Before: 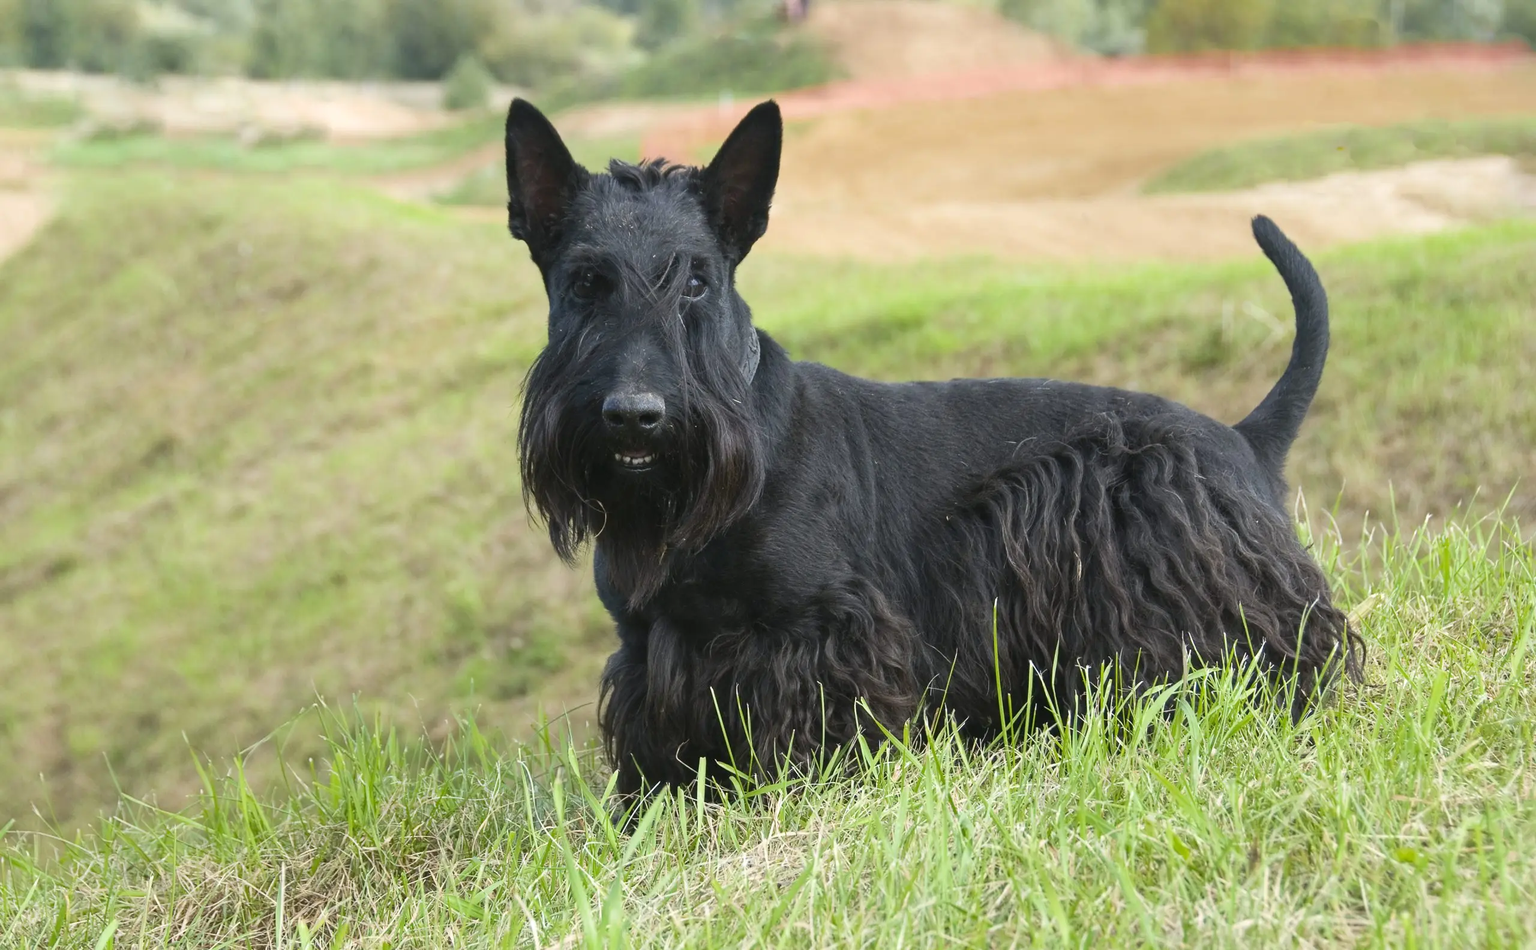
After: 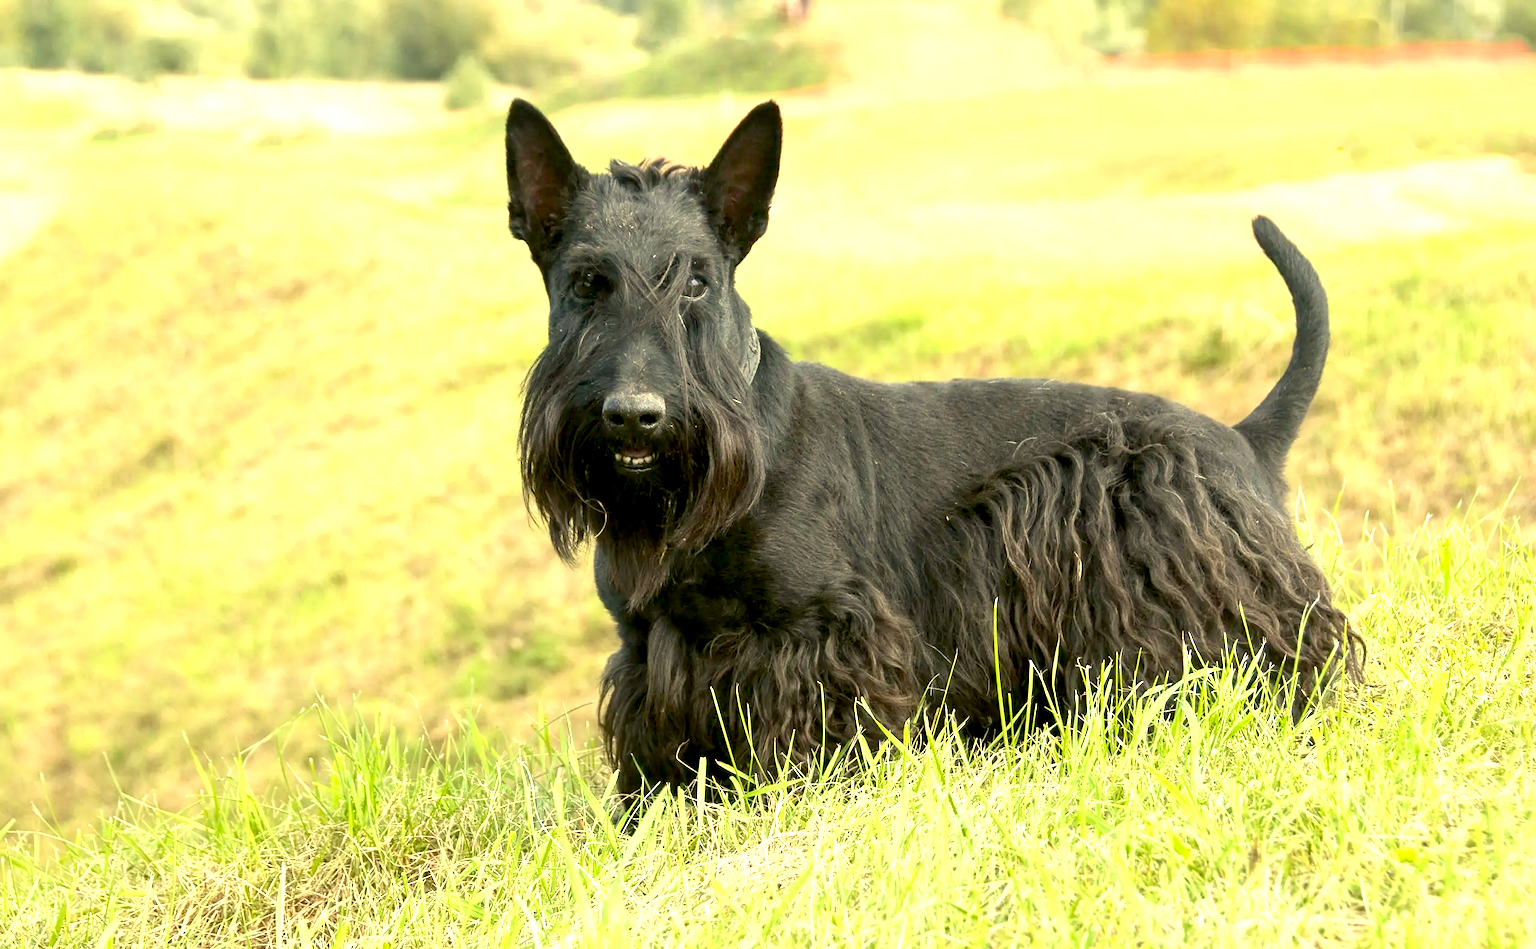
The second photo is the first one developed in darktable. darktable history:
white balance: red 1.08, blue 0.791
exposure: black level correction 0.011, exposure 1.088 EV, compensate exposure bias true, compensate highlight preservation false
